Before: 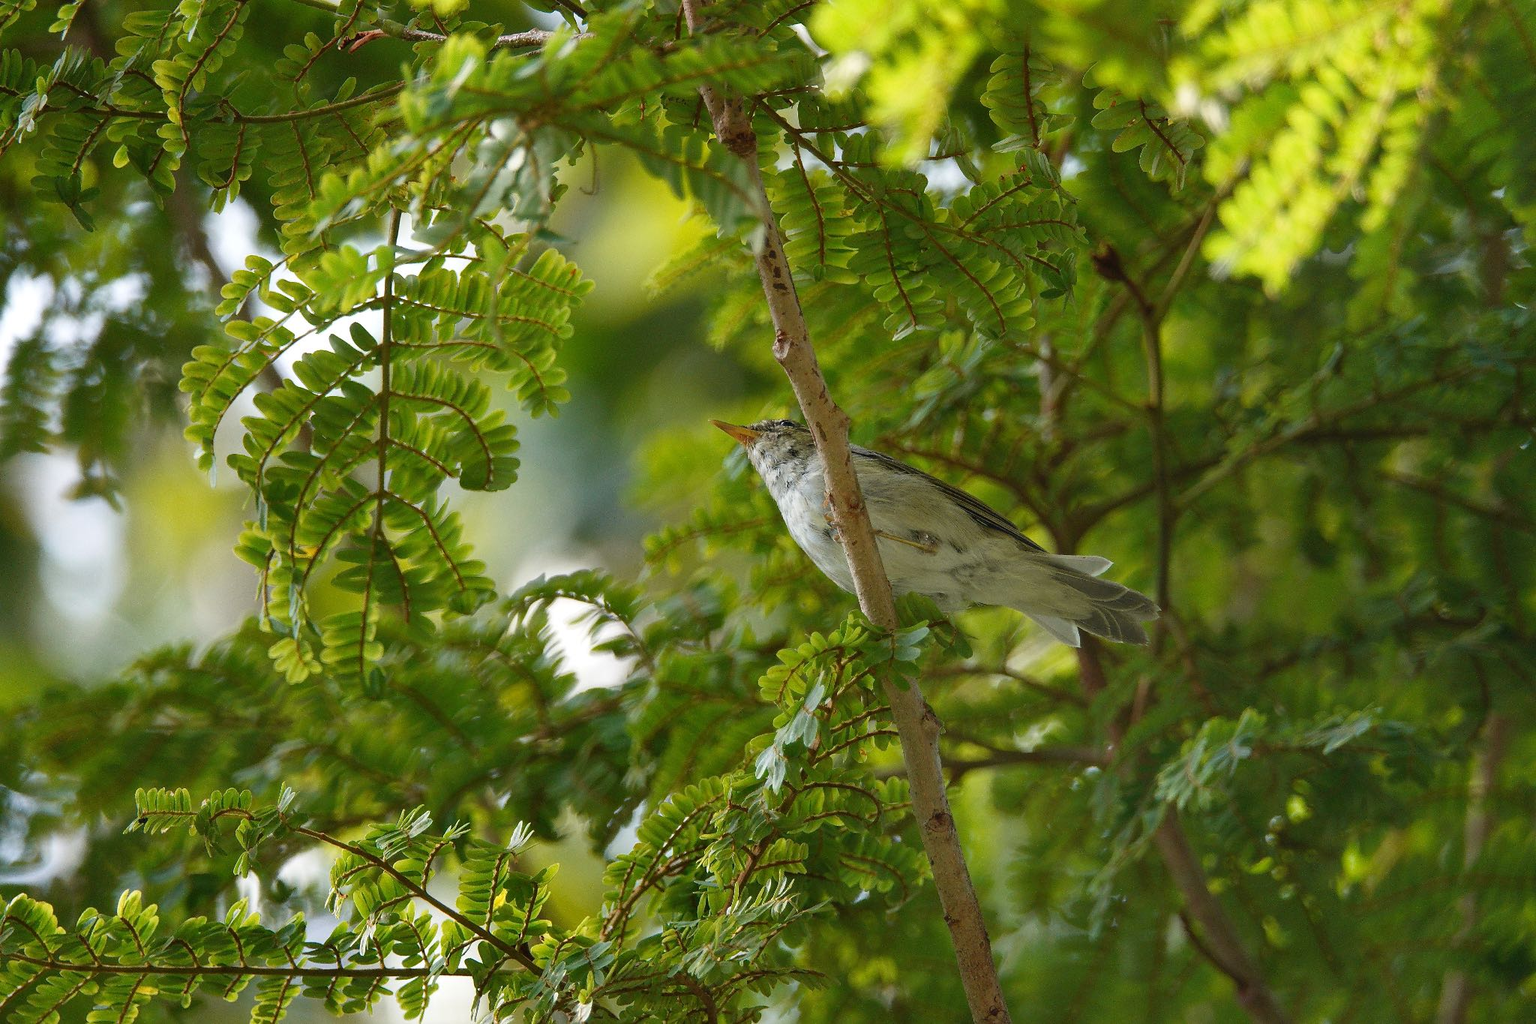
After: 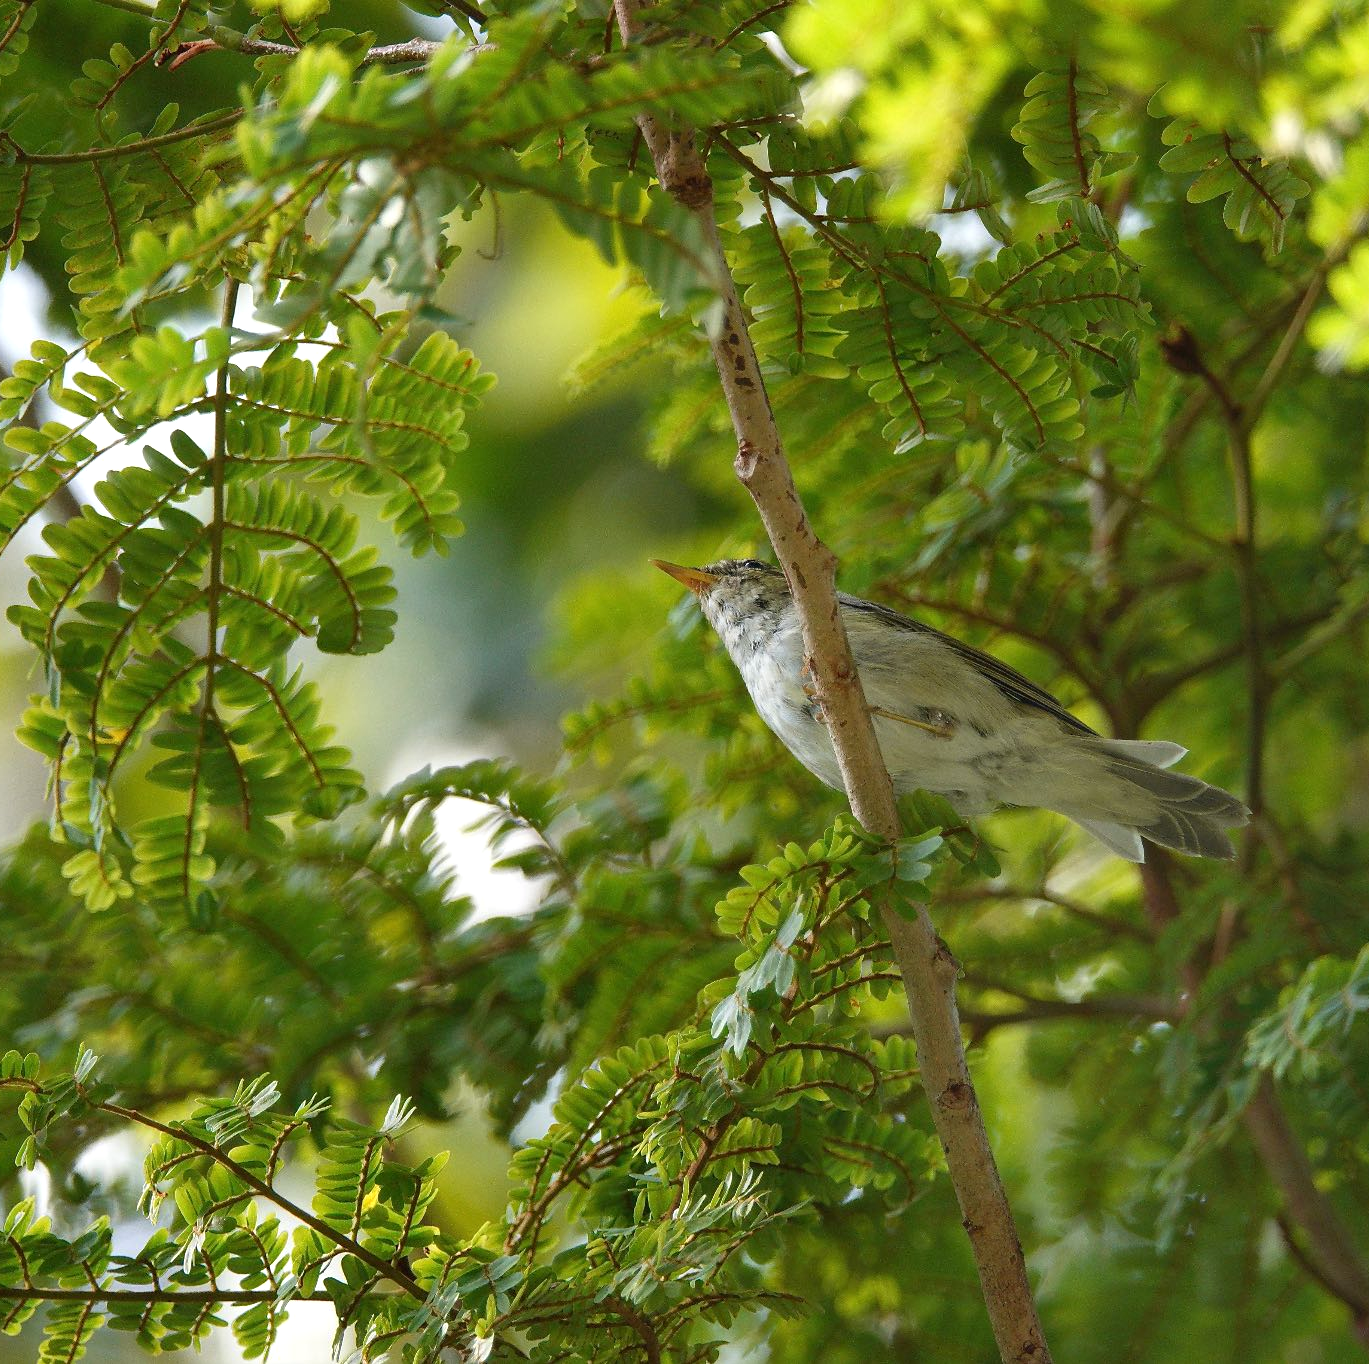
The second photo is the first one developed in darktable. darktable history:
crop and rotate: left 14.46%, right 18.69%
color correction: highlights a* 0.048, highlights b* -0.714
exposure: exposure 0.172 EV, compensate exposure bias true, compensate highlight preservation false
